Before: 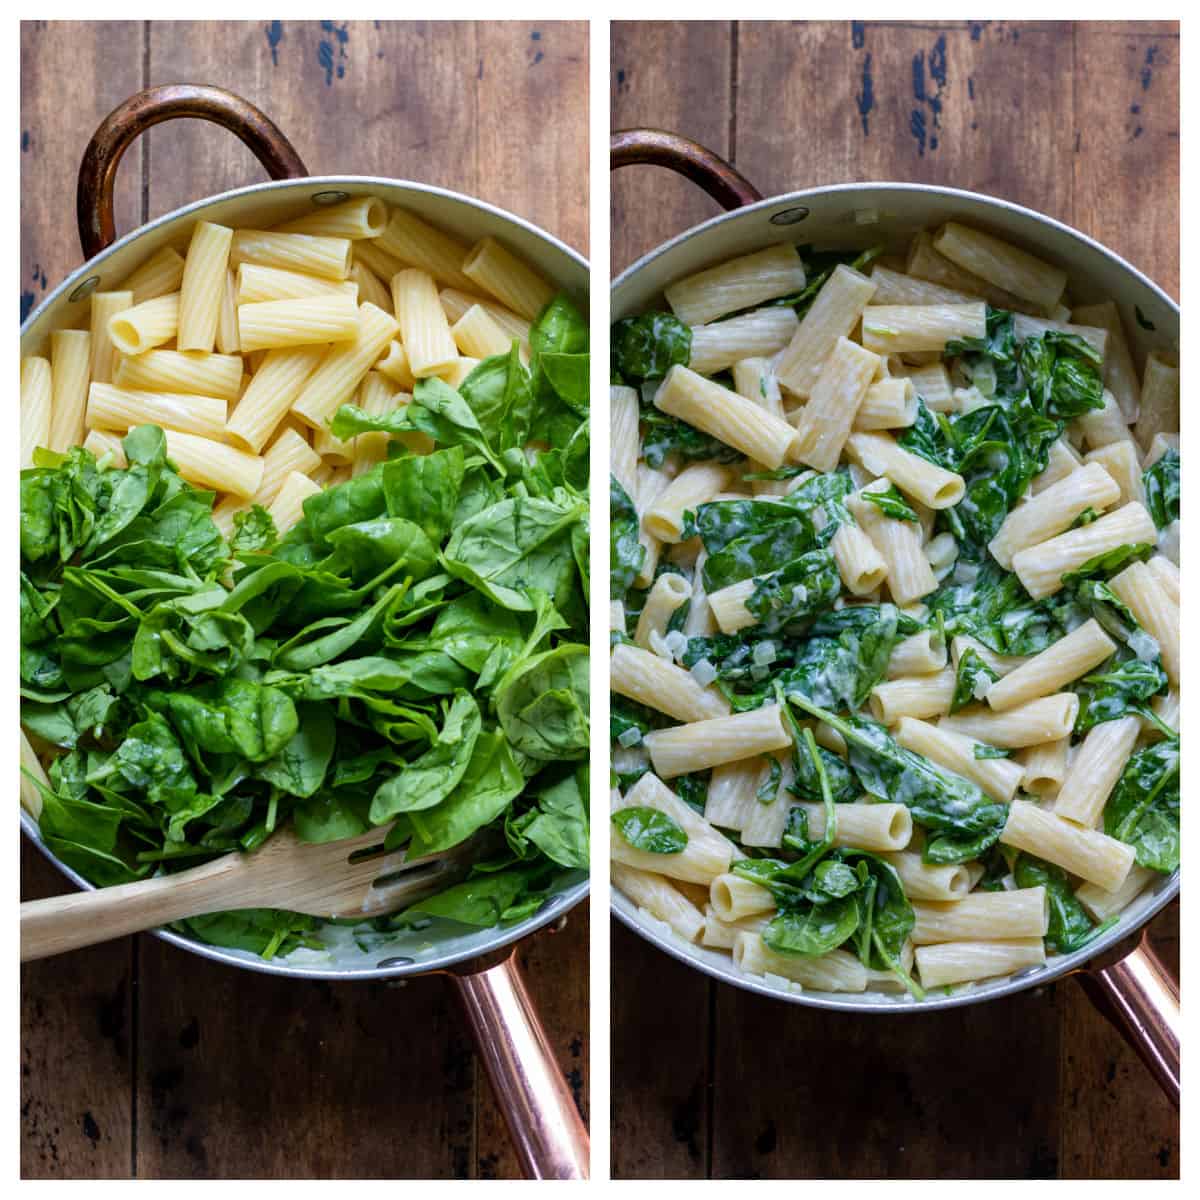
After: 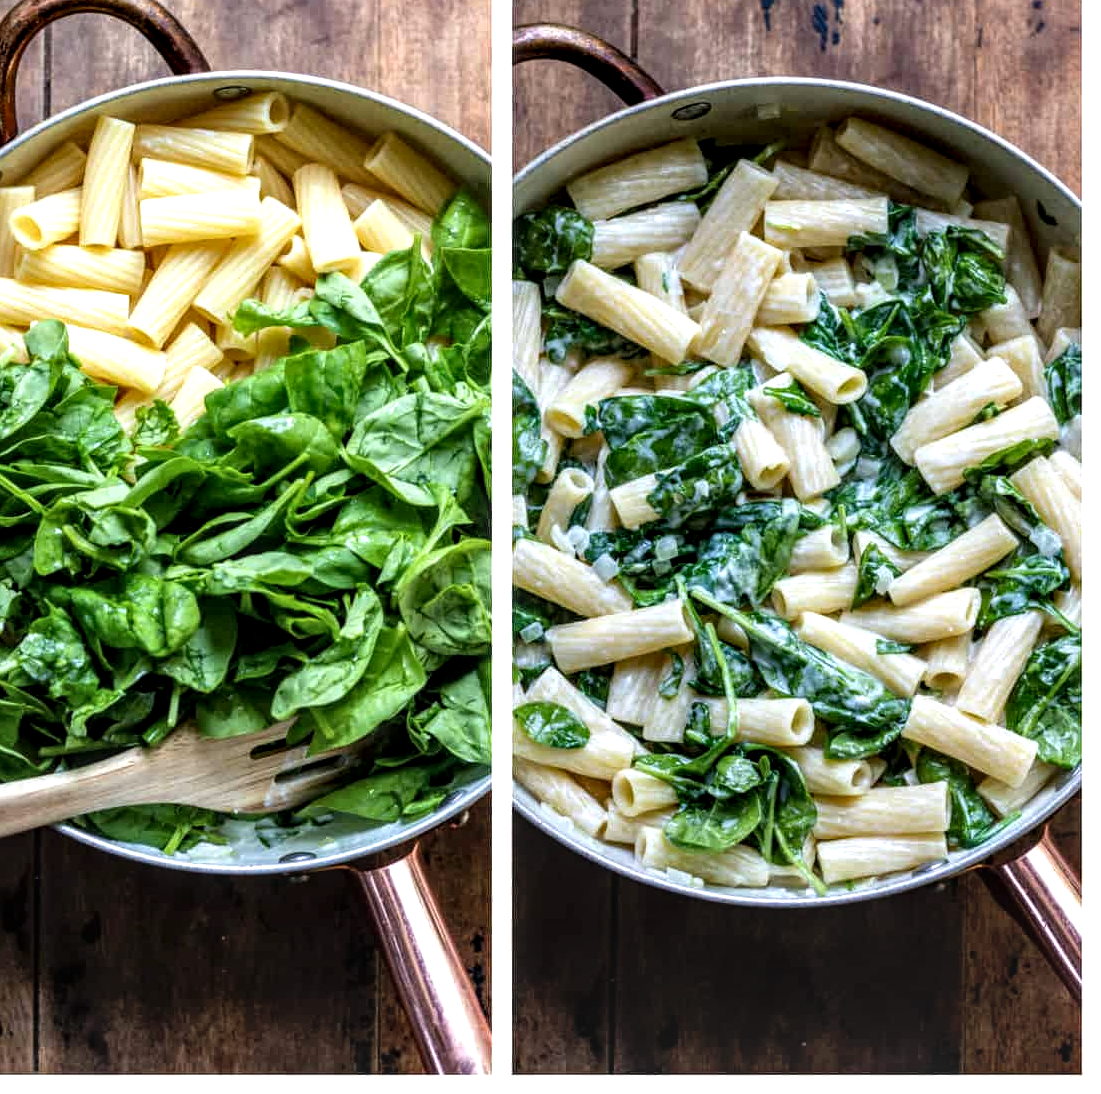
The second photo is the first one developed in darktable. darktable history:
crop and rotate: left 8.187%, top 8.833%
local contrast: detail 152%
tone equalizer: -8 EV -0.444 EV, -7 EV -0.398 EV, -6 EV -0.321 EV, -5 EV -0.195 EV, -3 EV 0.205 EV, -2 EV 0.324 EV, -1 EV 0.367 EV, +0 EV 0.39 EV, mask exposure compensation -0.502 EV
